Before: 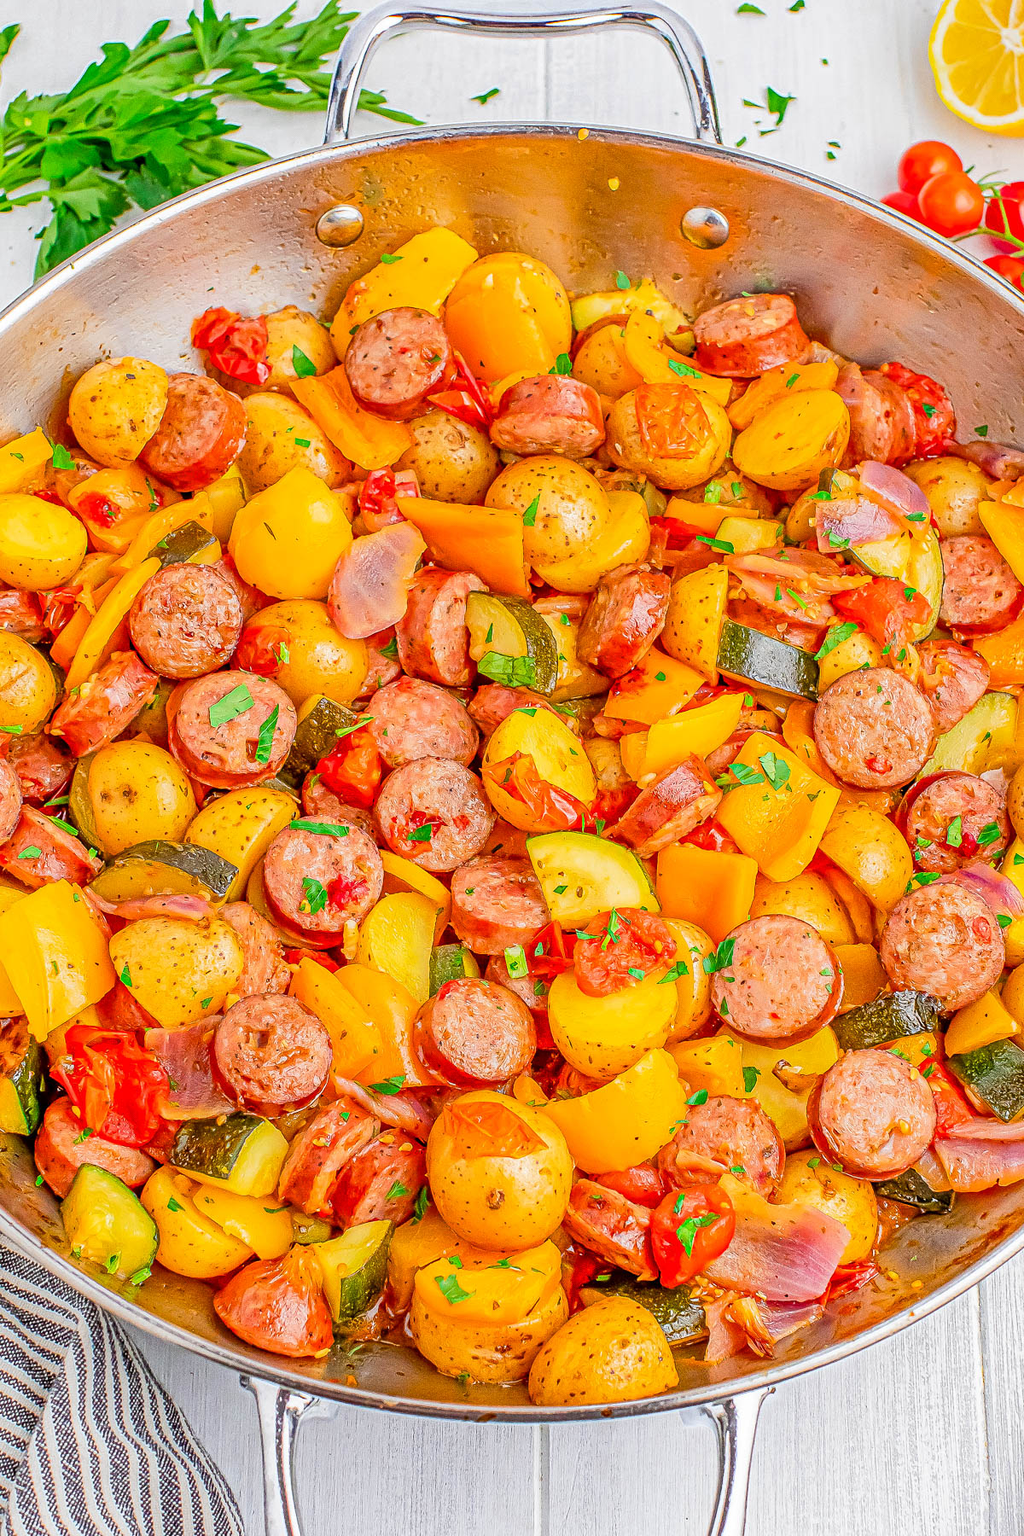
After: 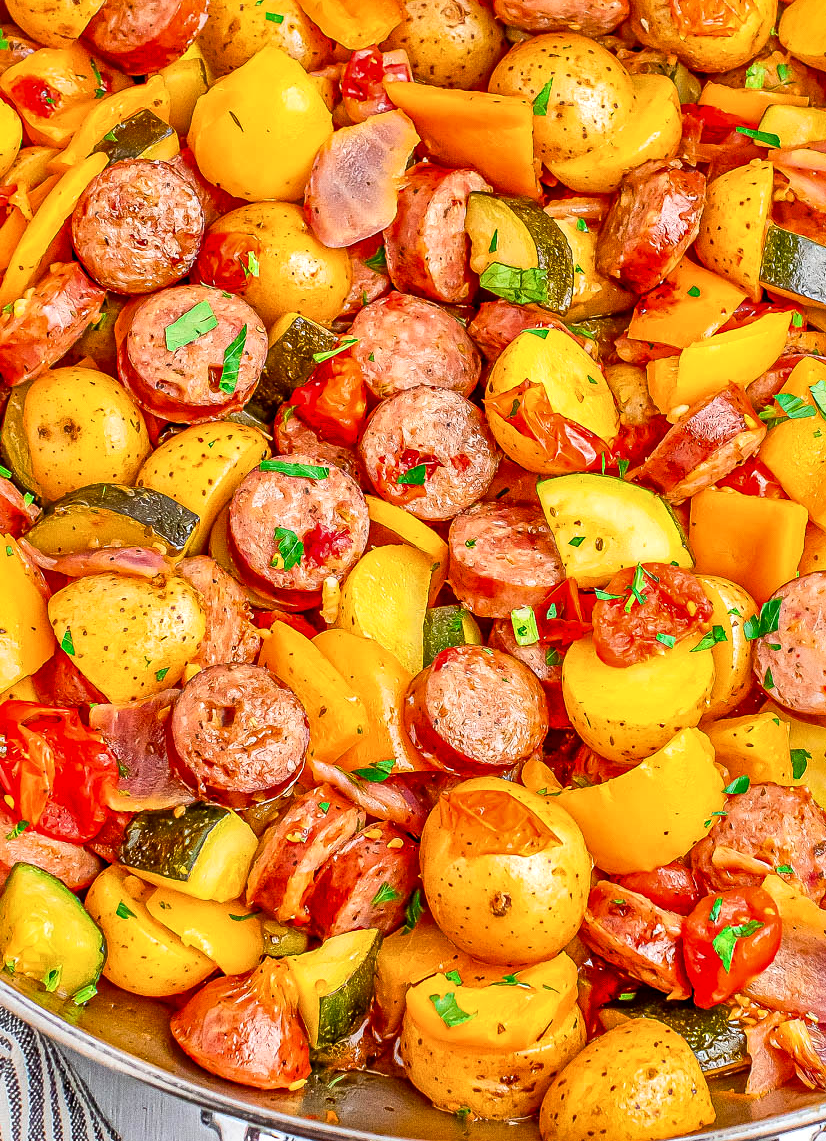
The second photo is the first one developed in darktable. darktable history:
local contrast: mode bilateral grid, contrast 19, coarseness 50, detail 178%, midtone range 0.2
crop: left 6.72%, top 27.885%, right 24.387%, bottom 8.687%
